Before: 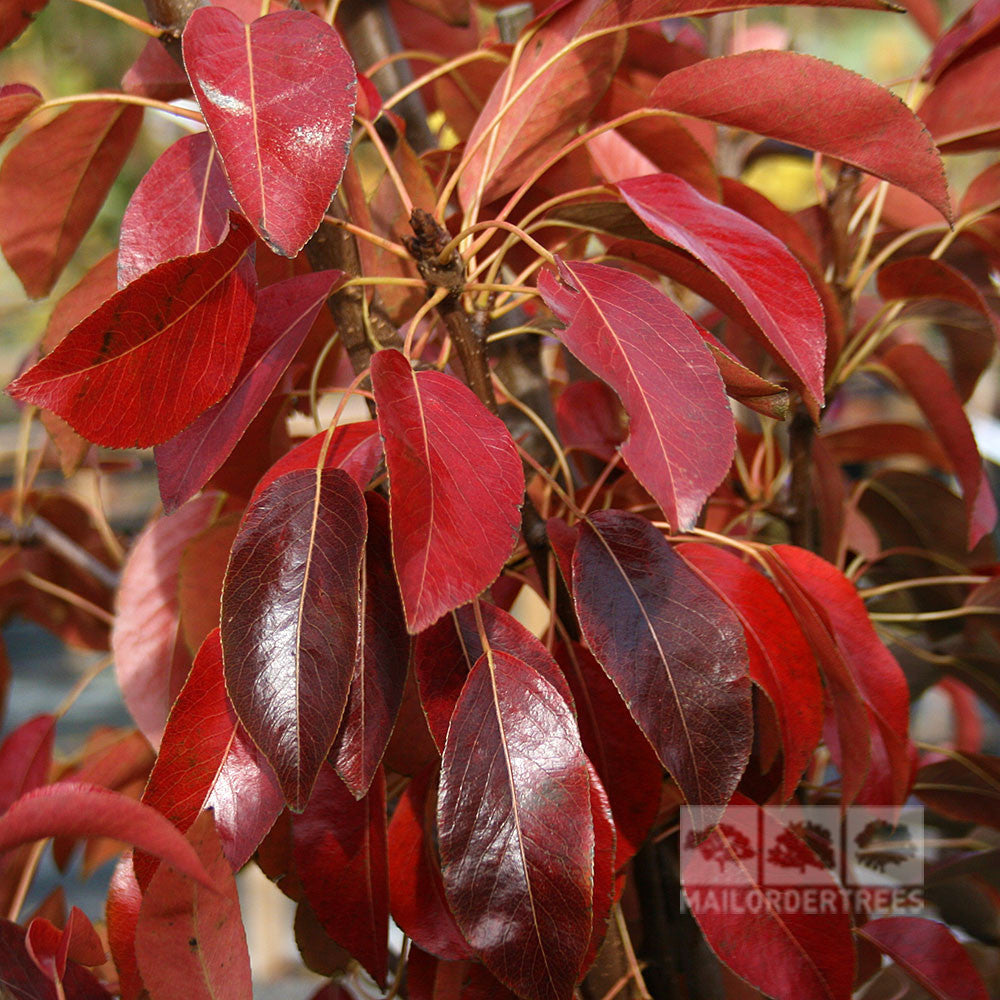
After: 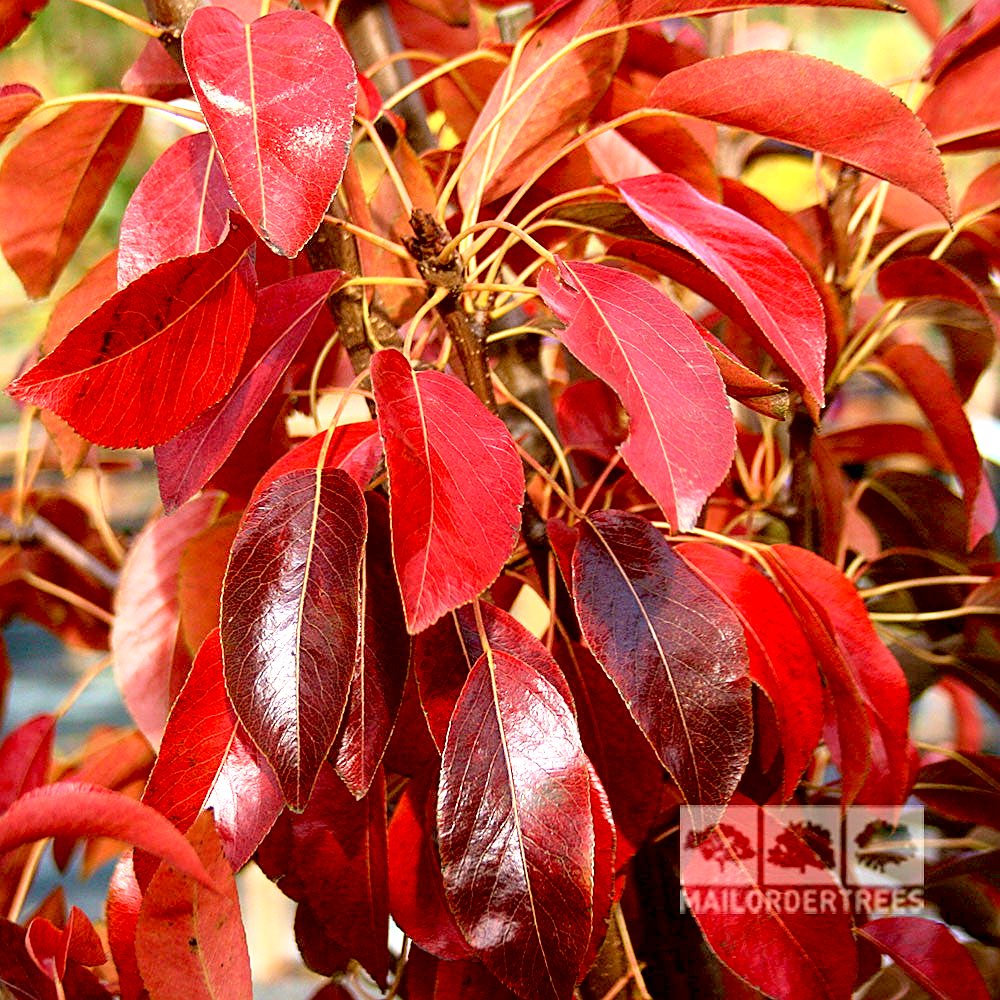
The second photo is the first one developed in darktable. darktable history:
exposure: black level correction 0.012, exposure 0.7 EV, compensate exposure bias true, compensate highlight preservation false
sharpen: on, module defaults
tone curve: curves: ch0 [(0, 0) (0.389, 0.458) (0.745, 0.82) (0.849, 0.917) (0.919, 0.969) (1, 1)]; ch1 [(0, 0) (0.437, 0.404) (0.5, 0.5) (0.529, 0.55) (0.58, 0.6) (0.616, 0.649) (1, 1)]; ch2 [(0, 0) (0.442, 0.428) (0.5, 0.5) (0.525, 0.543) (0.585, 0.62) (1, 1)], color space Lab, independent channels, preserve colors none
